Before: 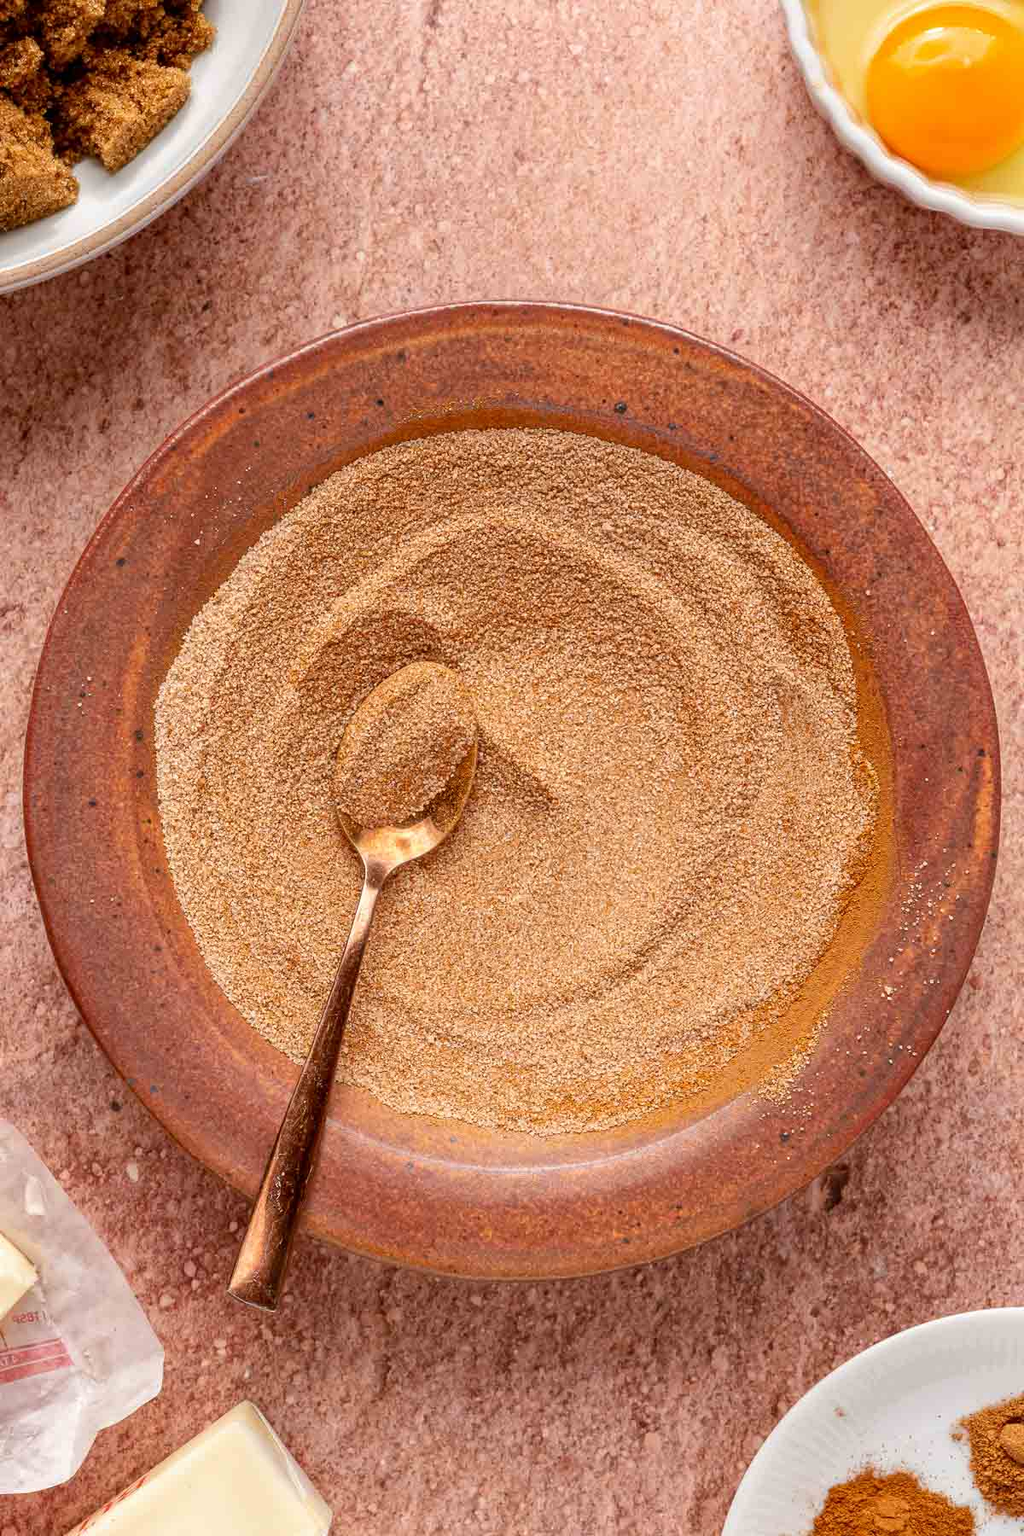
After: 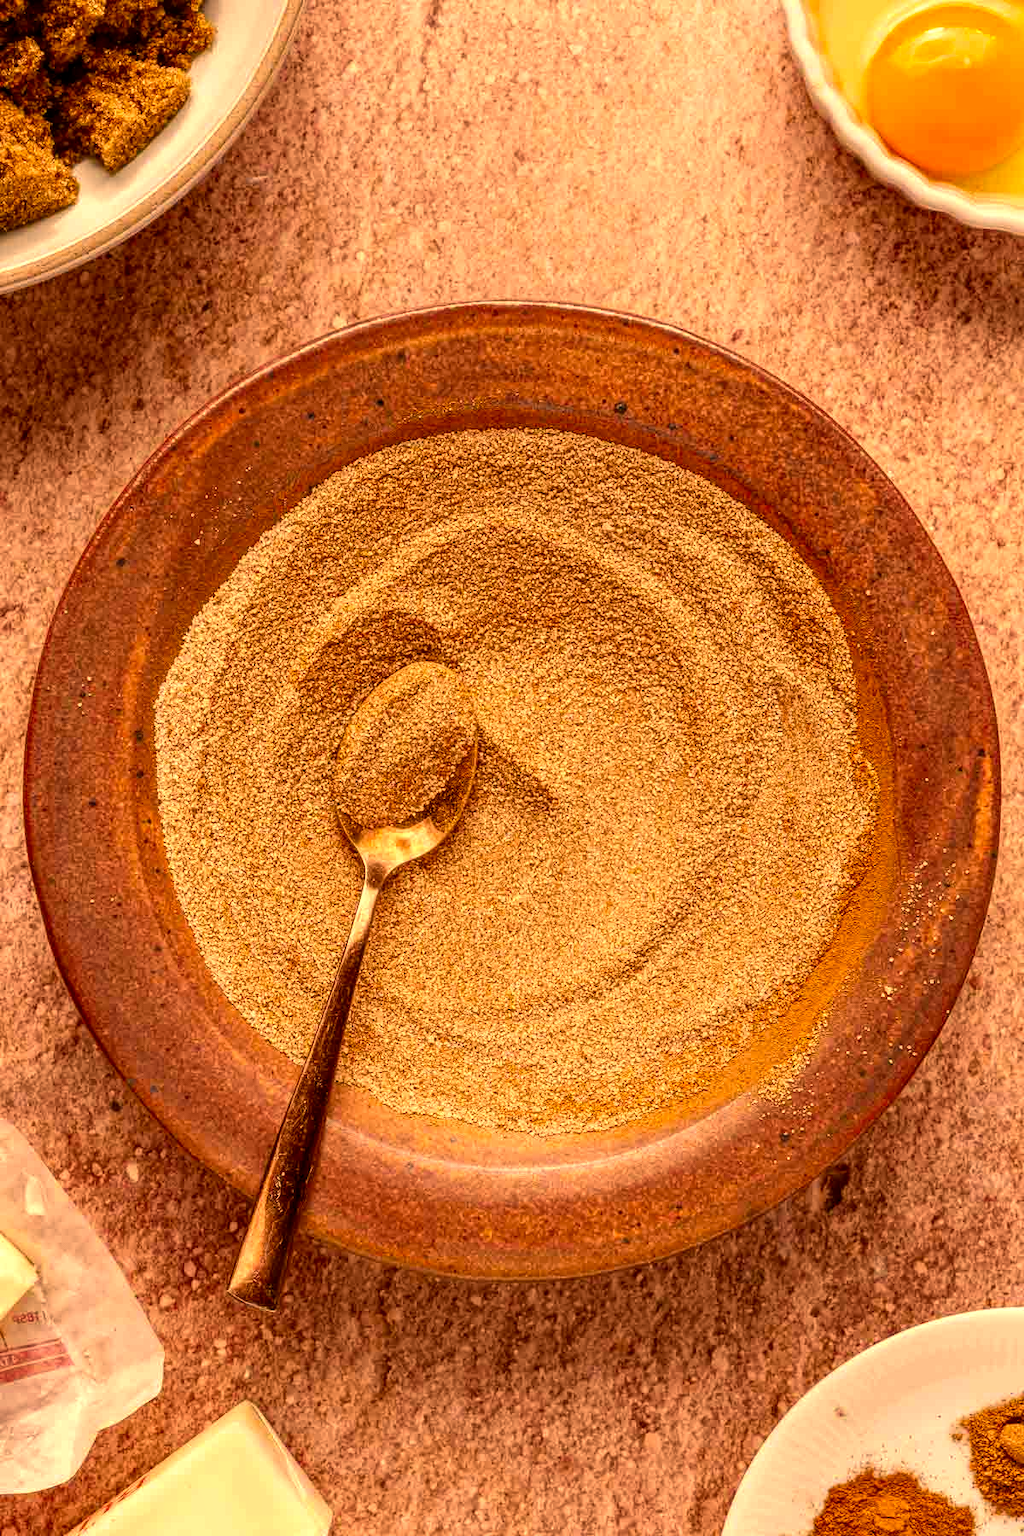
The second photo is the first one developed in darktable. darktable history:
levels: mode automatic
color balance rgb: shadows lift › chroma 1%, shadows lift › hue 28.8°, power › hue 60°, highlights gain › chroma 1%, highlights gain › hue 60°, global offset › luminance 0.25%, perceptual saturation grading › highlights -20%, perceptual saturation grading › shadows 20%, perceptual brilliance grading › highlights 5%, perceptual brilliance grading › shadows -10%, global vibrance 19.67%
color correction: highlights a* 17.94, highlights b* 35.39, shadows a* 1.48, shadows b* 6.42, saturation 1.01
local contrast: detail 130%
